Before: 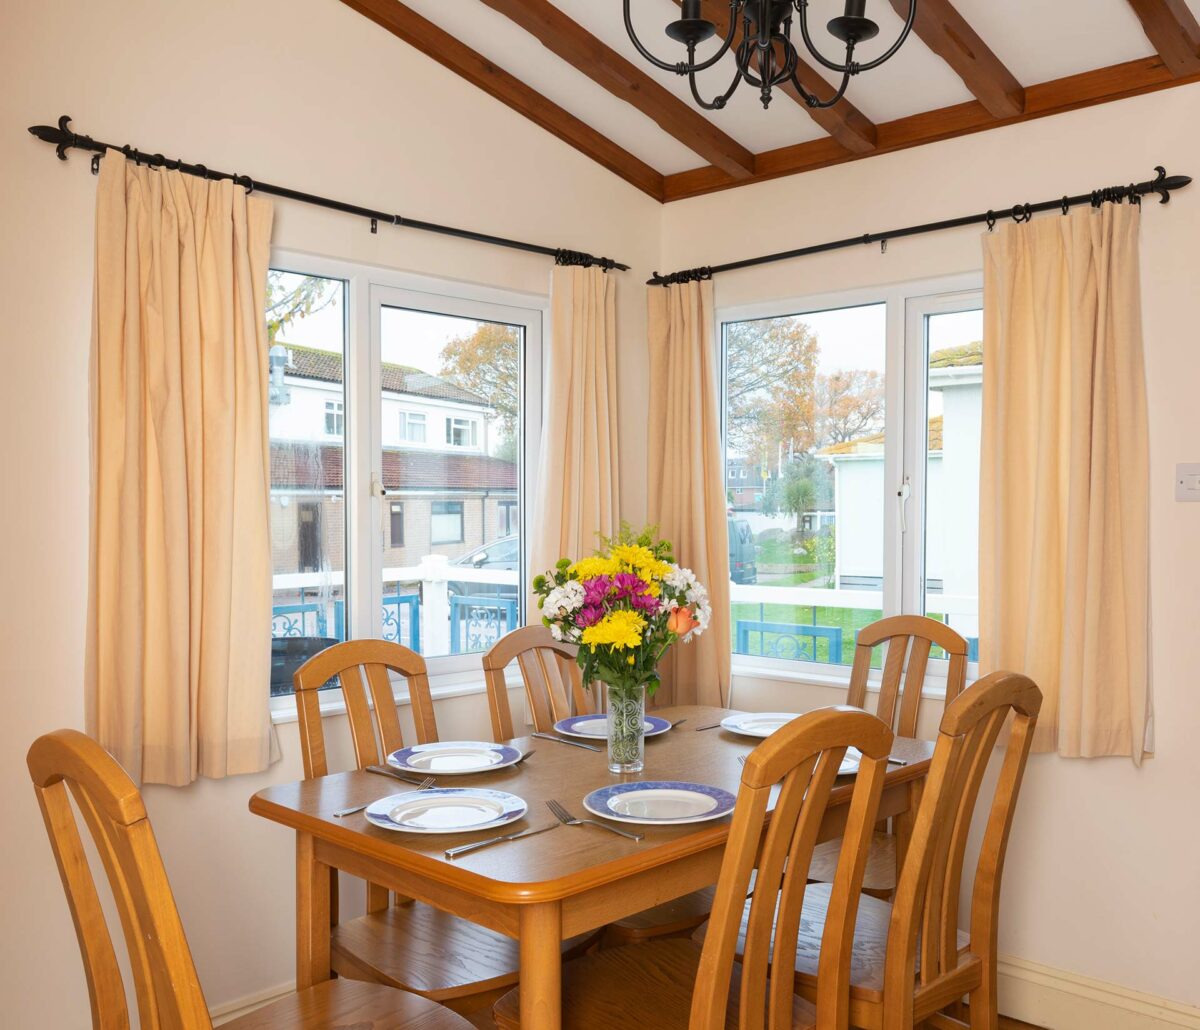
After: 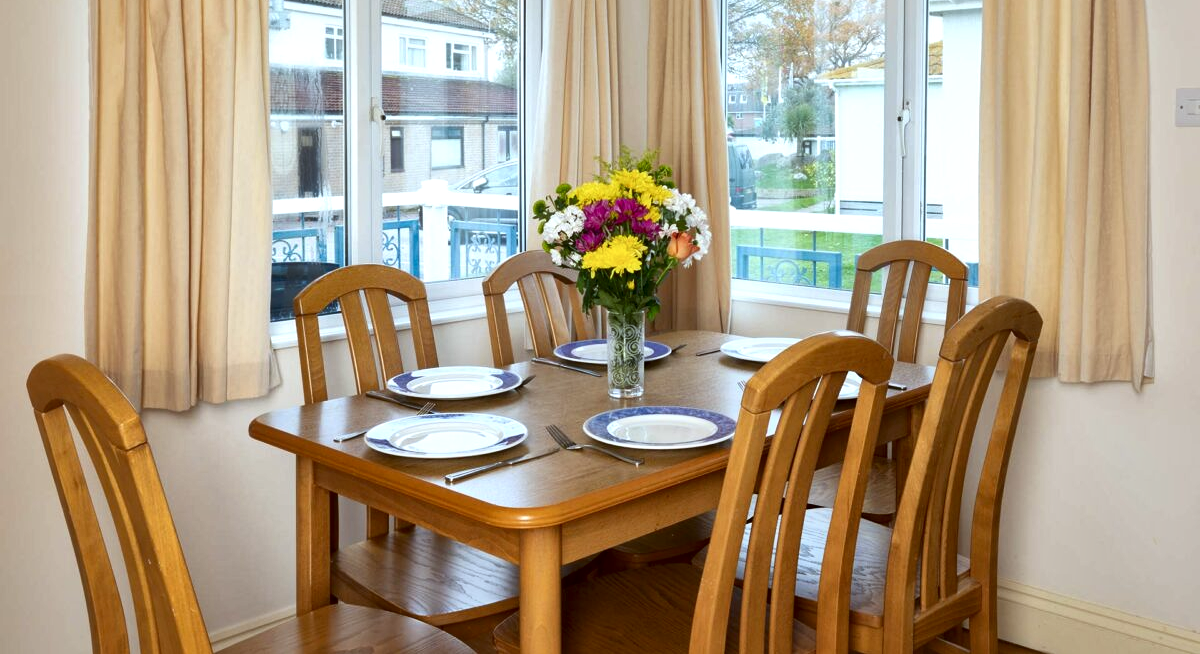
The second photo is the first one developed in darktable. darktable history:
crop and rotate: top 36.435%
white balance: red 0.925, blue 1.046
local contrast: mode bilateral grid, contrast 70, coarseness 75, detail 180%, midtone range 0.2
